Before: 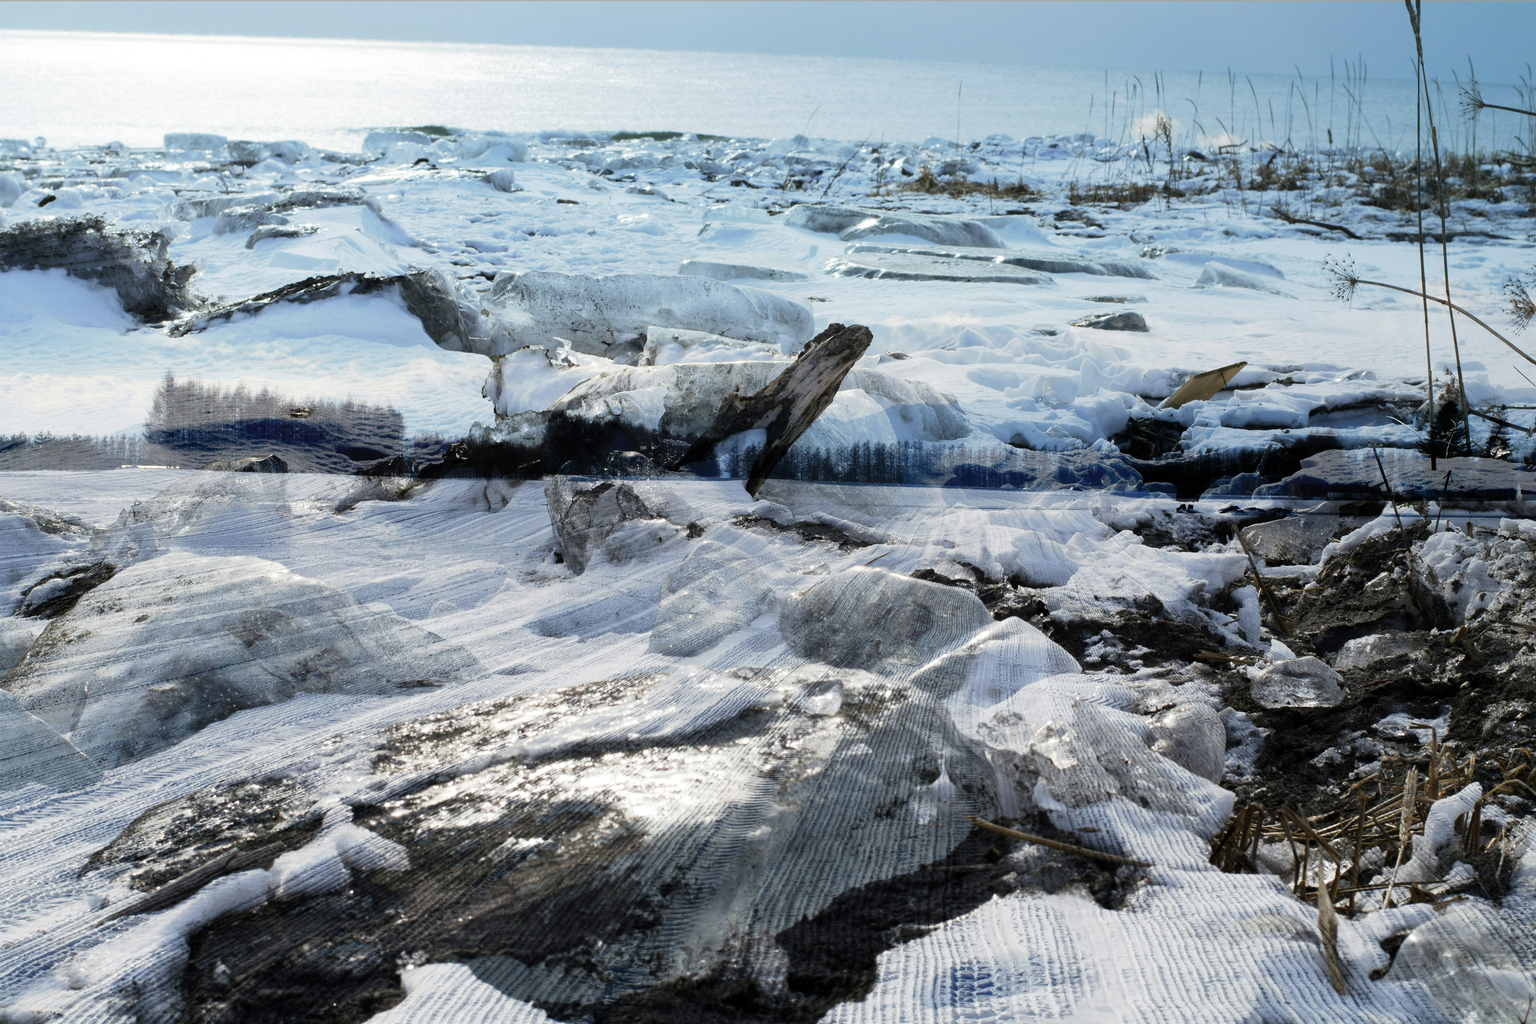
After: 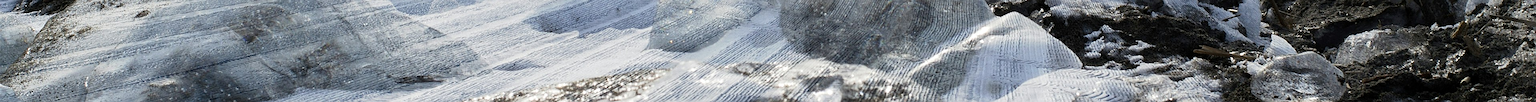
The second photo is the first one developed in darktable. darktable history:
exposure: compensate highlight preservation false
crop and rotate: top 59.084%, bottom 30.916%
tone equalizer: on, module defaults
sharpen: on, module defaults
